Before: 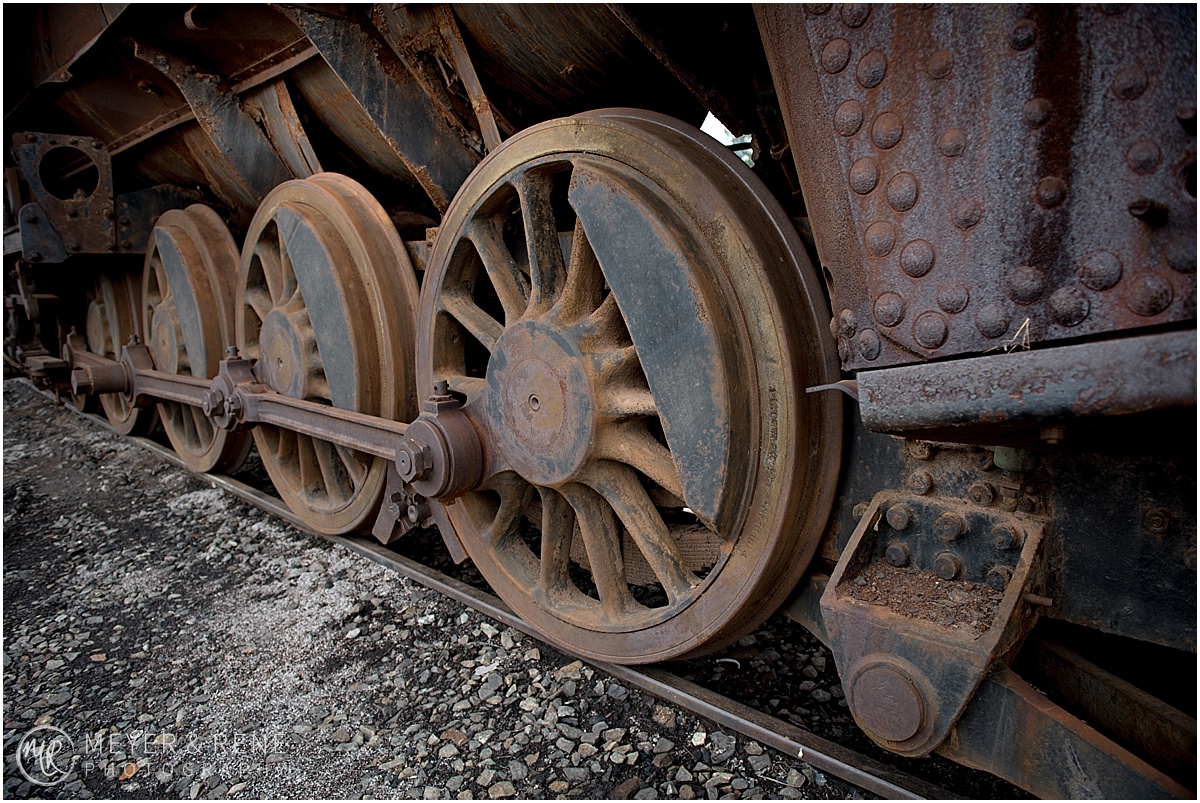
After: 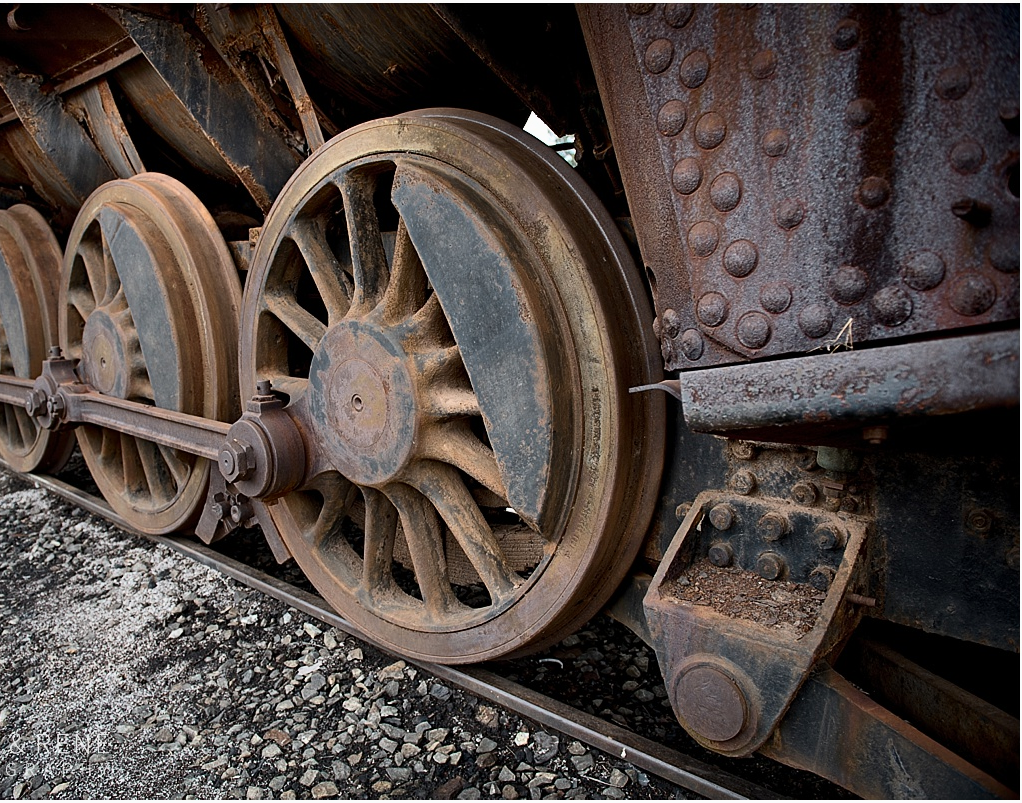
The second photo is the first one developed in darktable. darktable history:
contrast brightness saturation: contrast 0.235, brightness 0.088
crop and rotate: left 14.753%
shadows and highlights: shadows 43.42, white point adjustment -1.46, highlights color adjustment 46.5%, soften with gaussian
local contrast: mode bilateral grid, contrast 19, coarseness 49, detail 102%, midtone range 0.2
